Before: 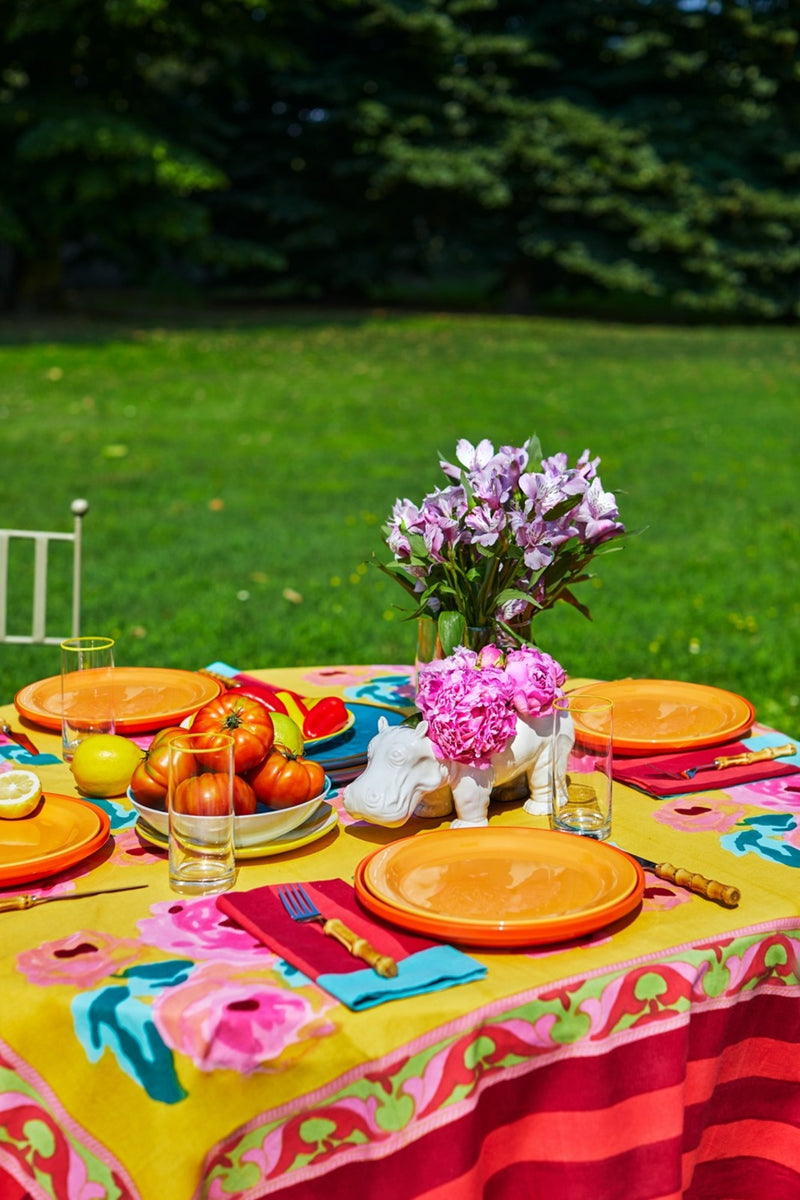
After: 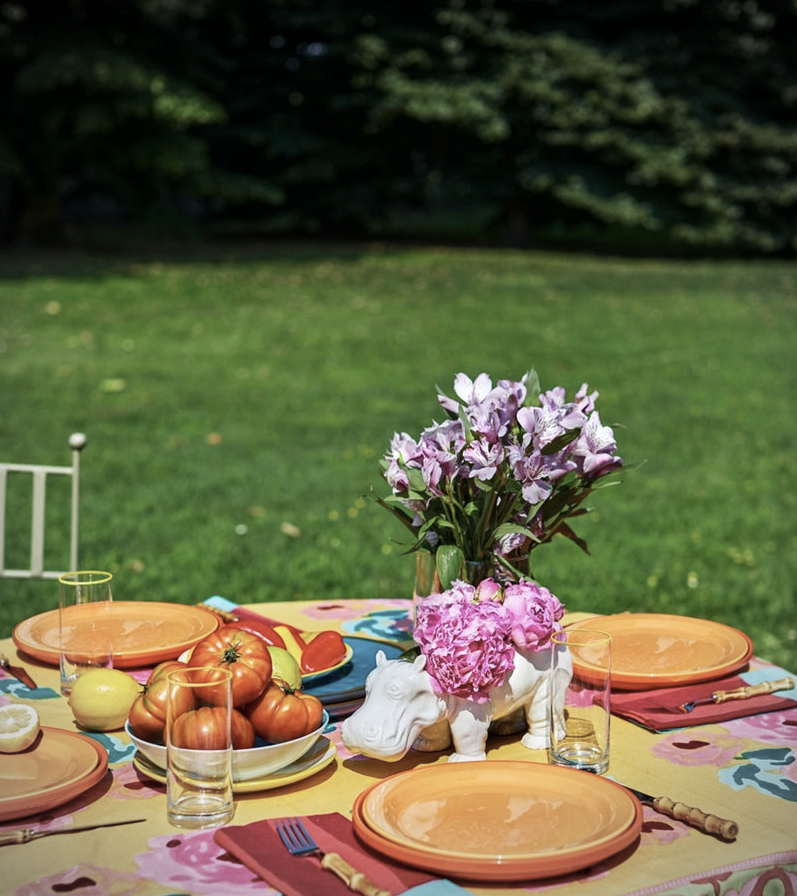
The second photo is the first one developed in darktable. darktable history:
exposure: black level correction 0, compensate highlight preservation false
contrast brightness saturation: contrast 0.103, saturation -0.361
vignetting: fall-off start 79.7%
crop: left 0.267%, top 5.527%, bottom 19.787%
